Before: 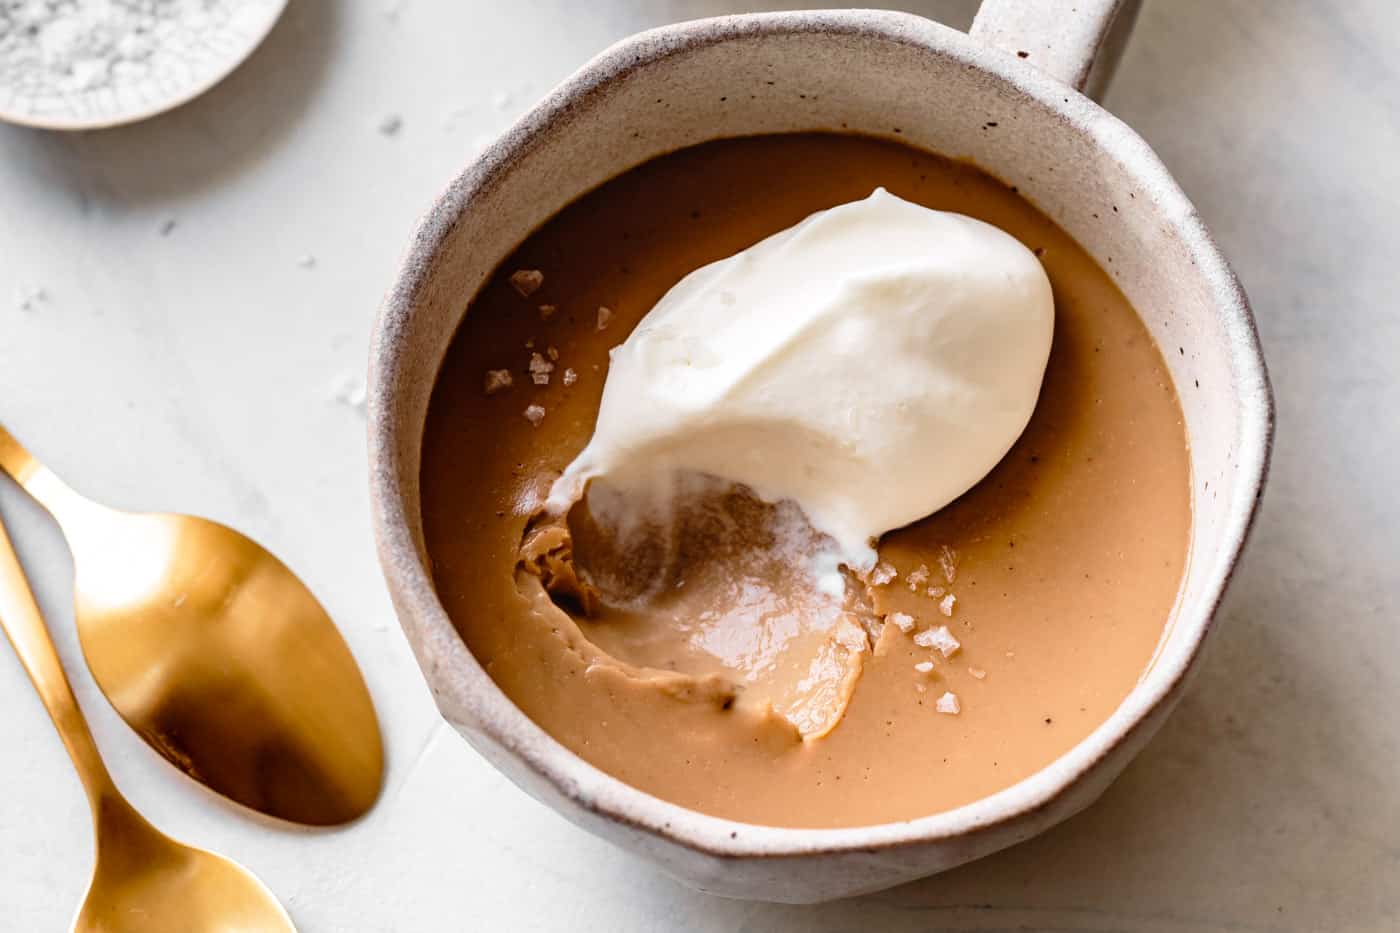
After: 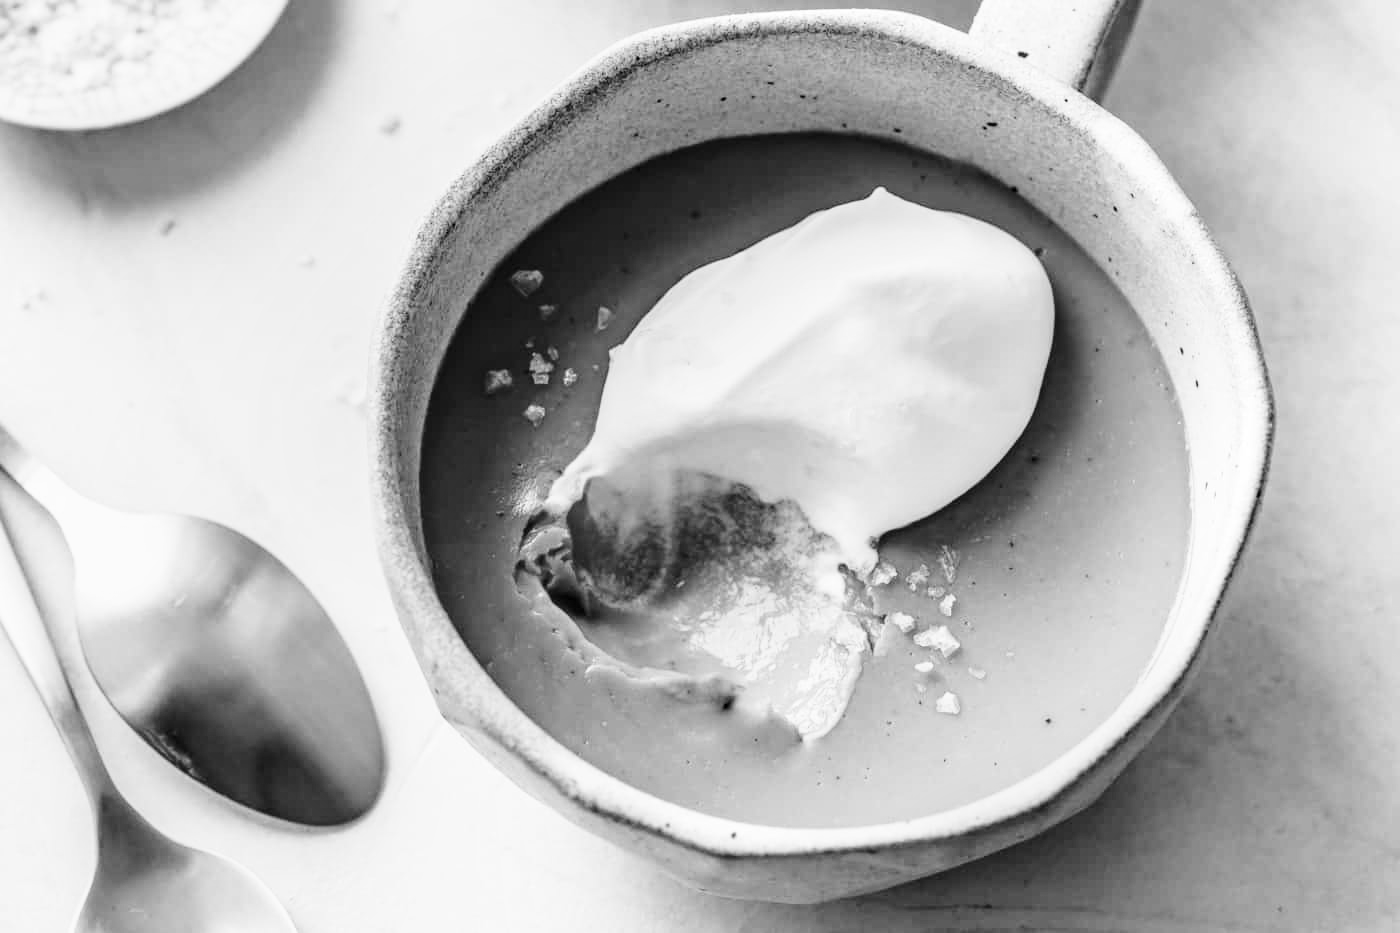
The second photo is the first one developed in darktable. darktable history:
base curve: curves: ch0 [(0, 0) (0.028, 0.03) (0.121, 0.232) (0.46, 0.748) (0.859, 0.968) (1, 1)], preserve colors none
monochrome: a 2.21, b -1.33, size 2.2
color balance rgb: contrast -10%
local contrast: on, module defaults
exposure: exposure -0.072 EV, compensate highlight preservation false
